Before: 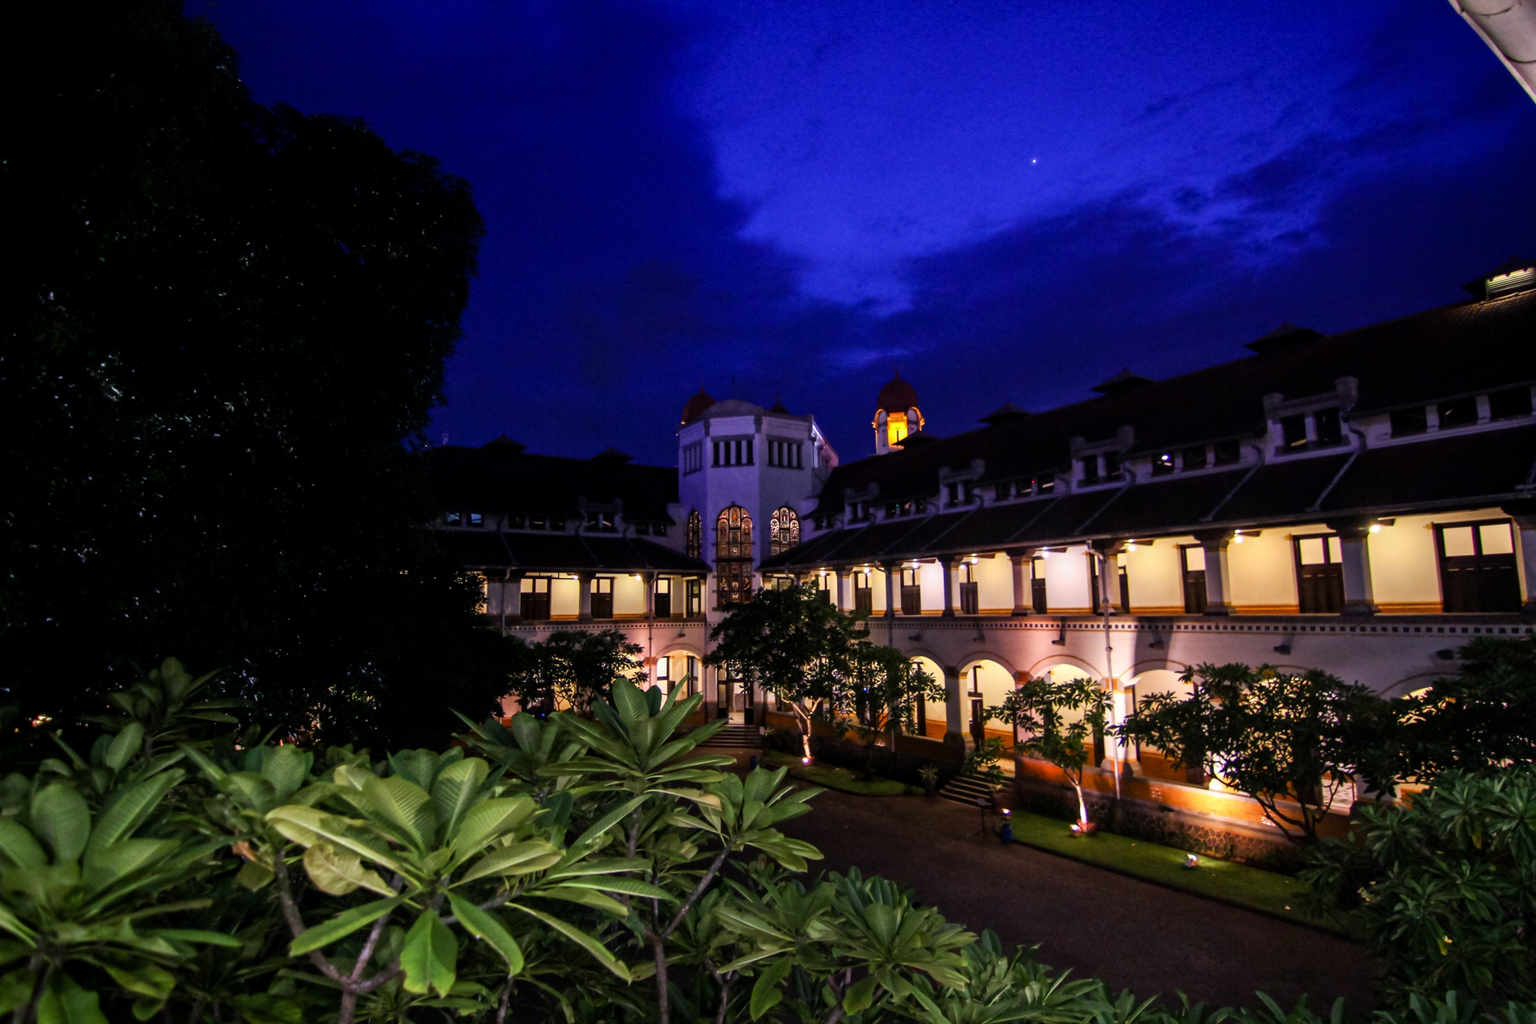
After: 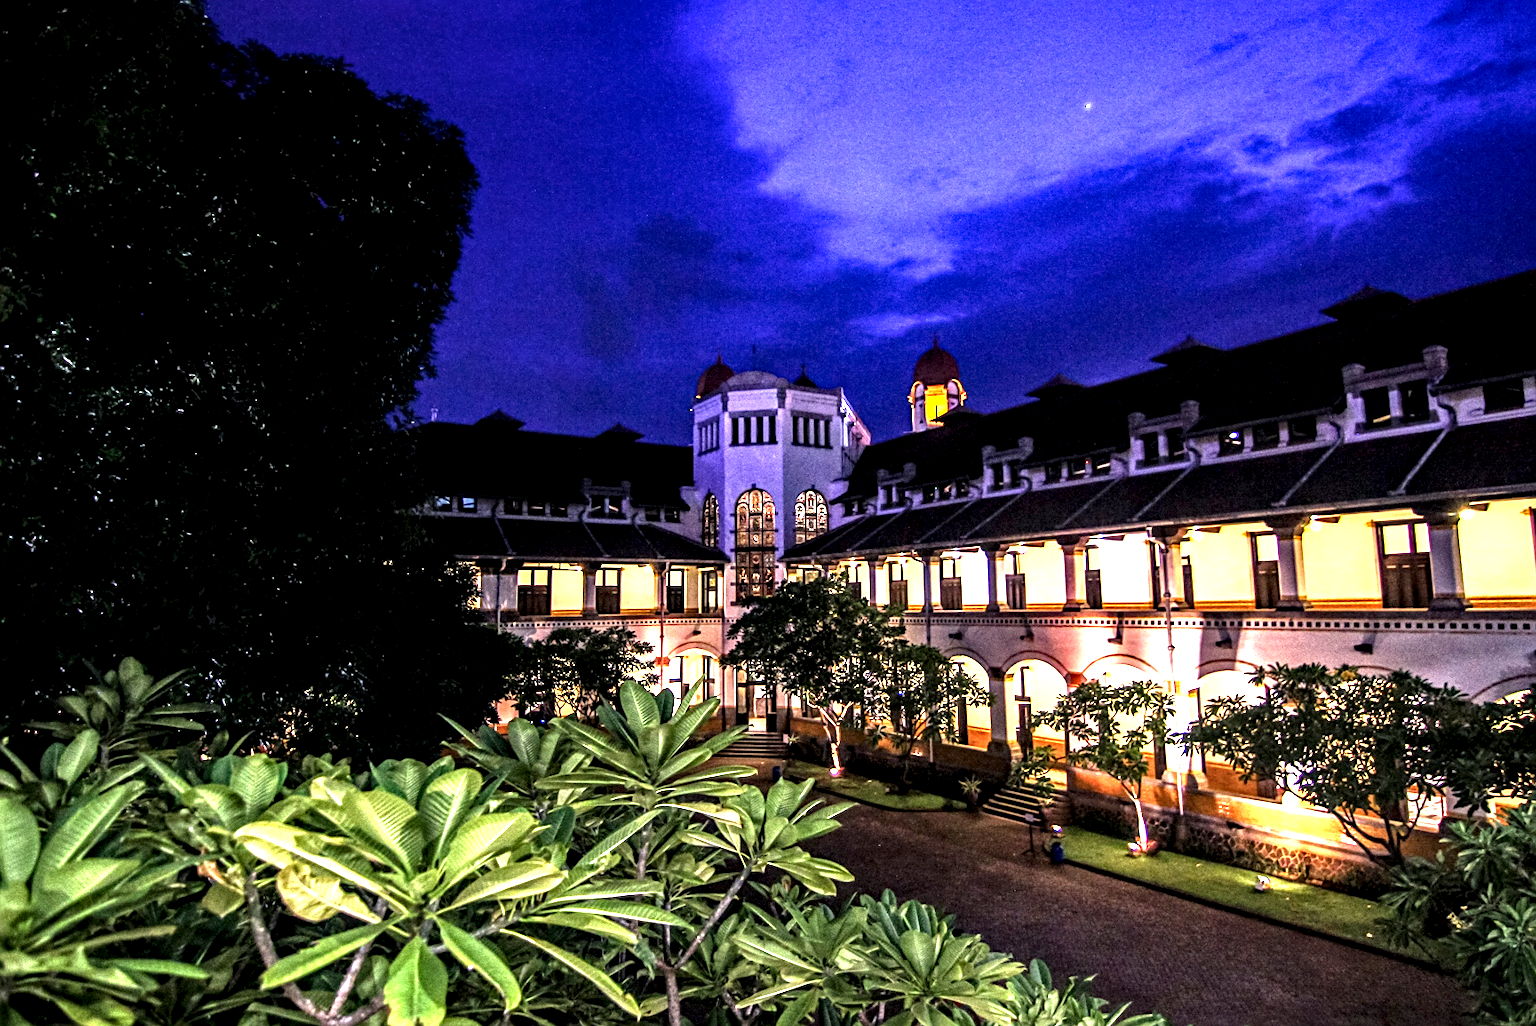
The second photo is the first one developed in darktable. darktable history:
haze removal: compatibility mode true, adaptive false
crop: left 3.569%, top 6.427%, right 6.34%, bottom 3.318%
local contrast: highlights 18%, detail 188%
sharpen: radius 1.952
color balance rgb: highlights gain › luminance 6.012%, highlights gain › chroma 2.542%, highlights gain › hue 89.69°, perceptual saturation grading › global saturation -3.209%, global vibrance 6.072%
exposure: black level correction 0, exposure 1.687 EV, compensate exposure bias true, compensate highlight preservation false
